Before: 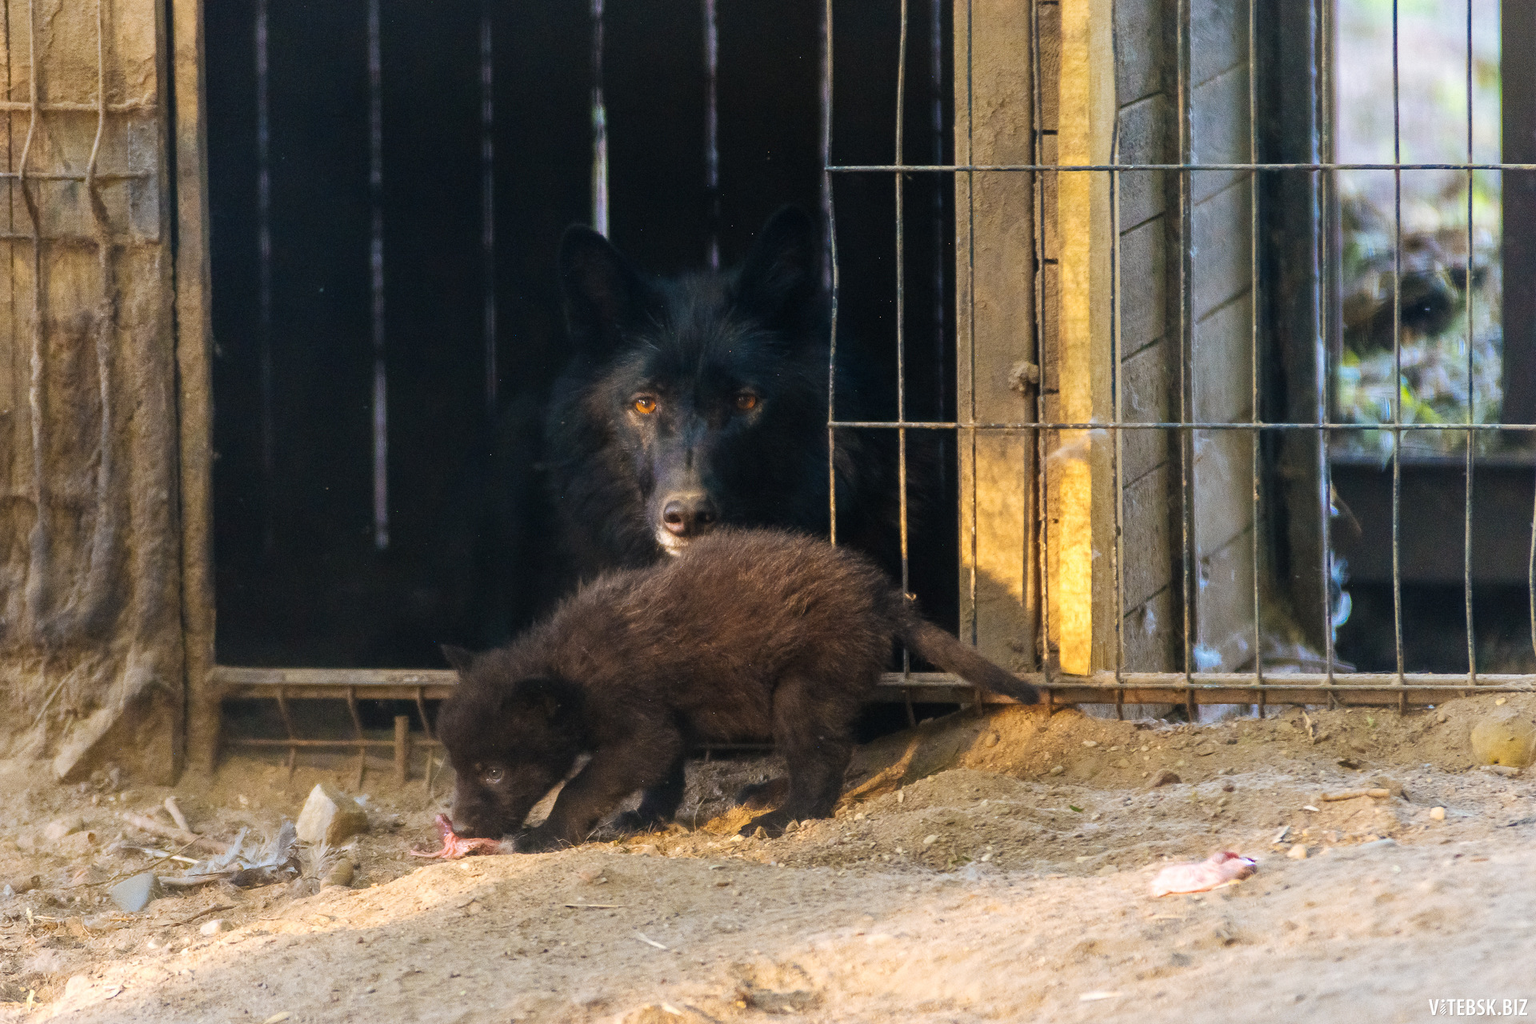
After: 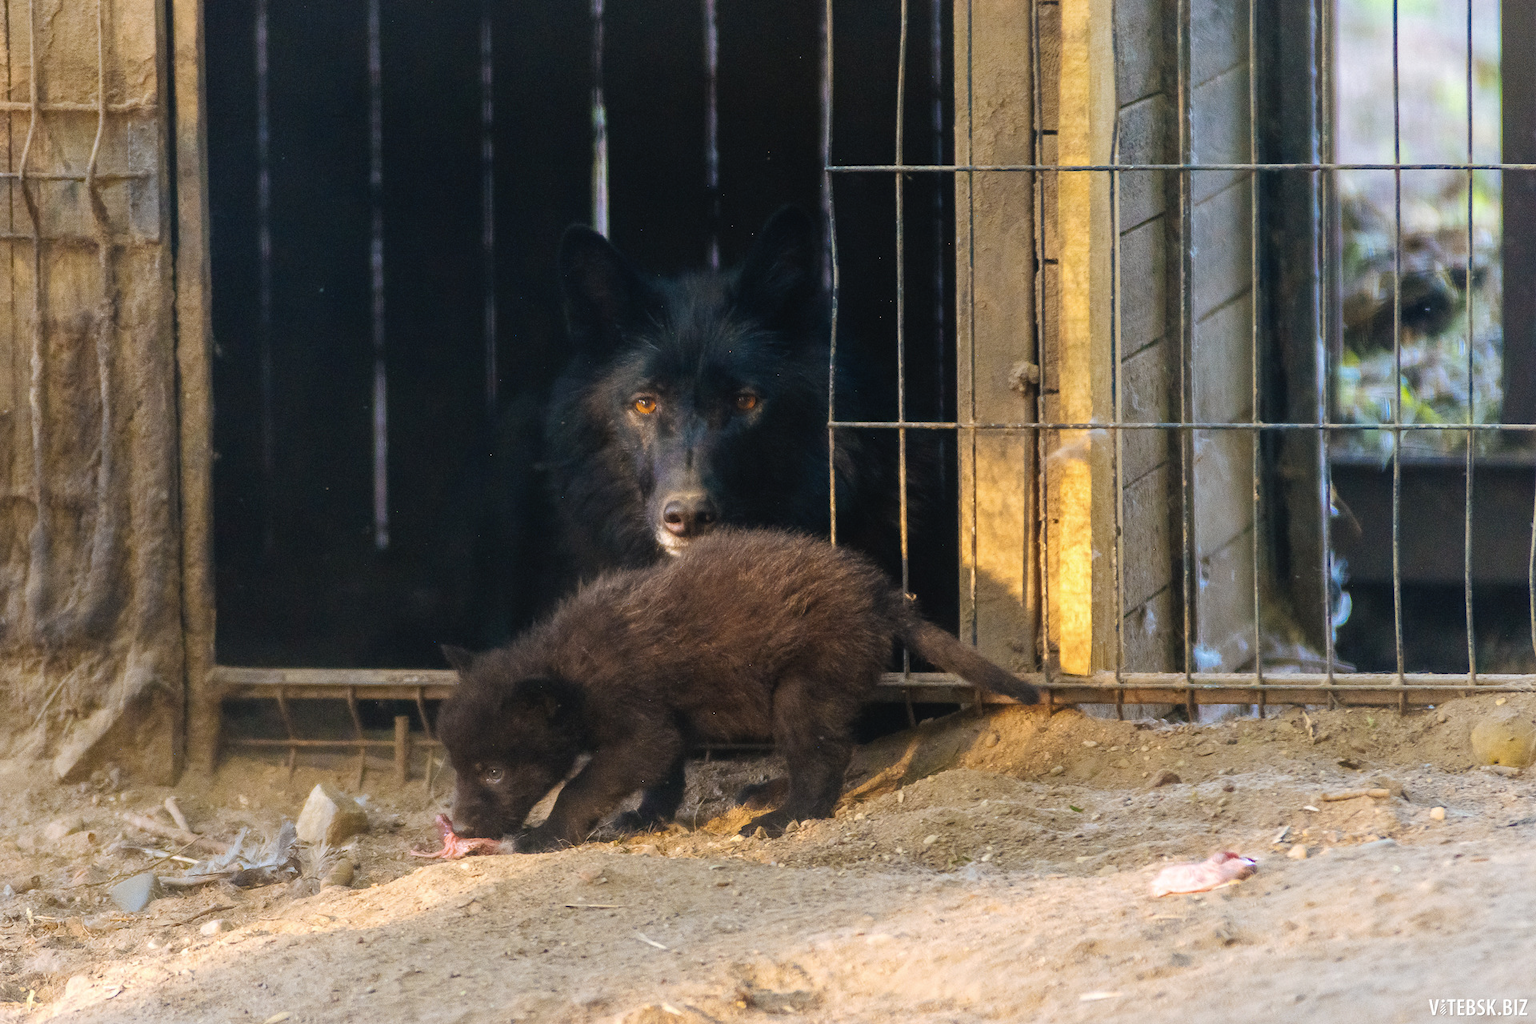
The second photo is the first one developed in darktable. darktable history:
tone curve: curves: ch0 [(0, 0) (0.003, 0.032) (0.011, 0.034) (0.025, 0.039) (0.044, 0.055) (0.069, 0.078) (0.1, 0.111) (0.136, 0.147) (0.177, 0.191) (0.224, 0.238) (0.277, 0.291) (0.335, 0.35) (0.399, 0.41) (0.468, 0.48) (0.543, 0.547) (0.623, 0.621) (0.709, 0.699) (0.801, 0.789) (0.898, 0.884) (1, 1)], preserve colors none
